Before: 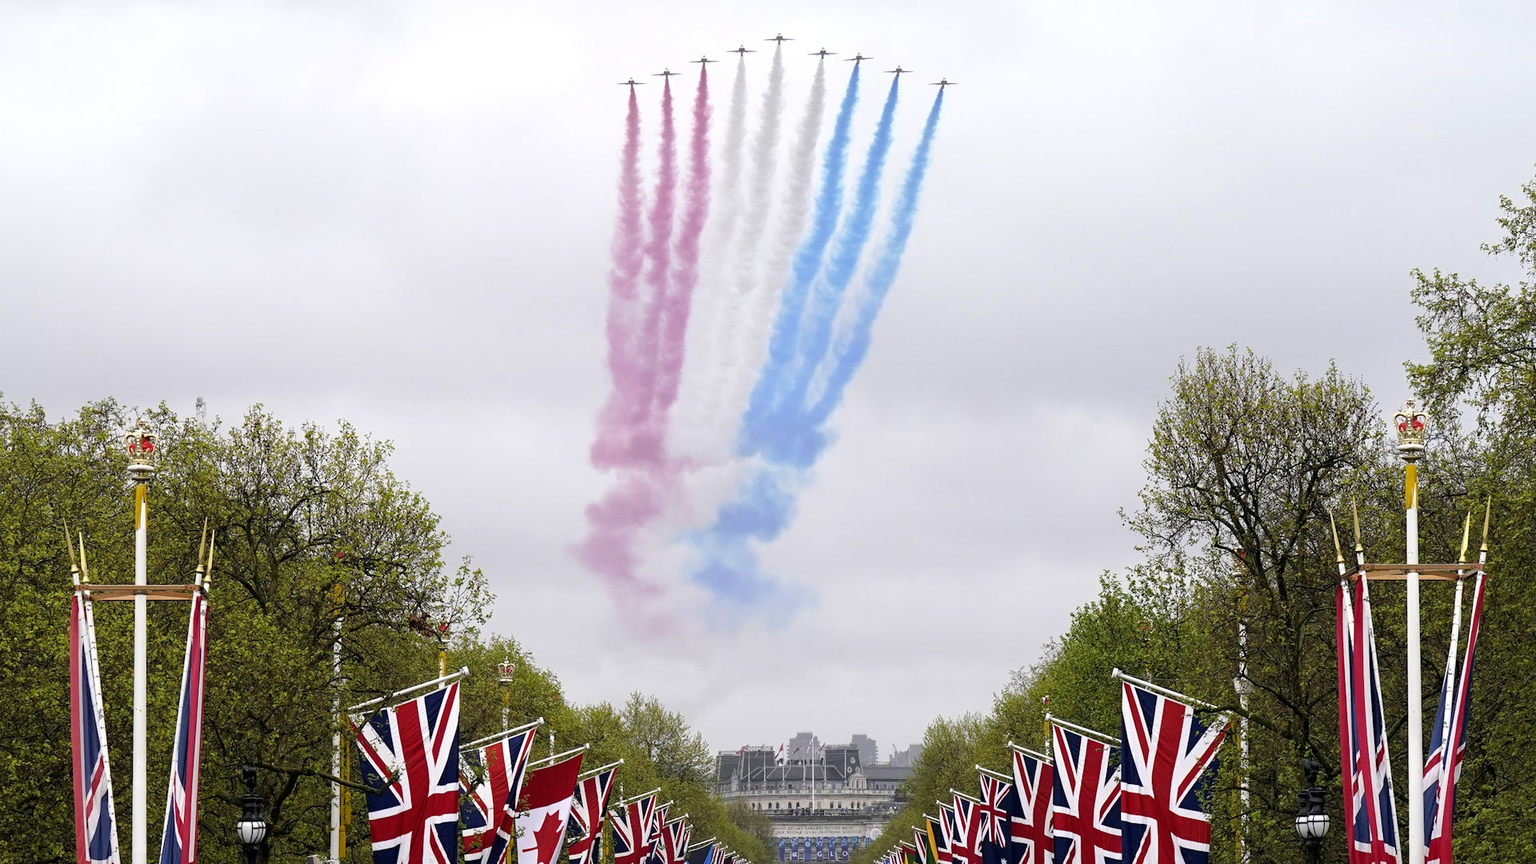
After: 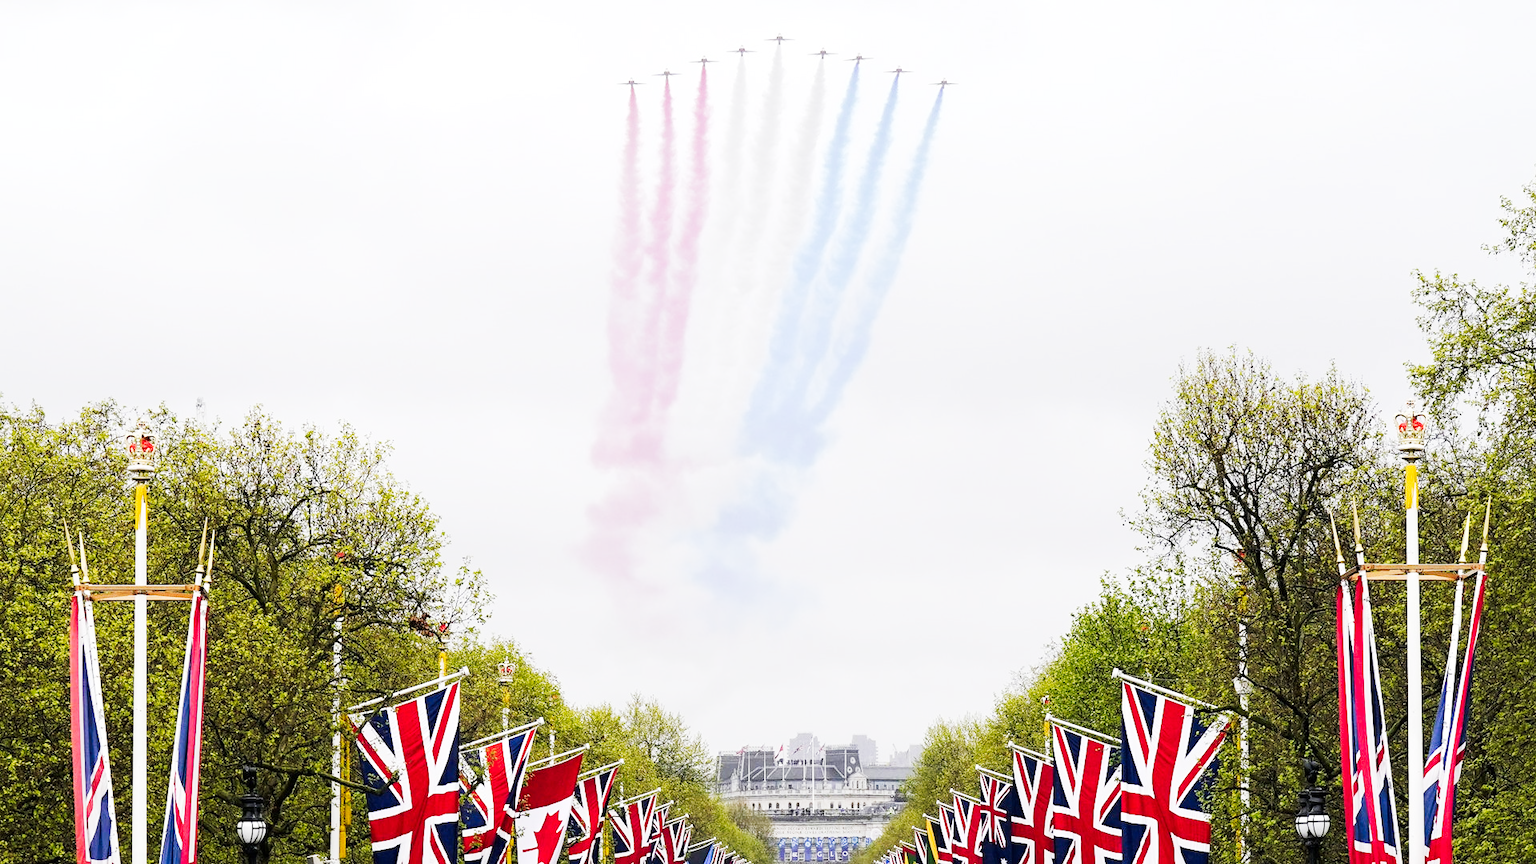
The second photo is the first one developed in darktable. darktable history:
tone curve: curves: ch0 [(0, 0) (0.003, 0.004) (0.011, 0.015) (0.025, 0.034) (0.044, 0.061) (0.069, 0.095) (0.1, 0.137) (0.136, 0.186) (0.177, 0.243) (0.224, 0.307) (0.277, 0.416) (0.335, 0.533) (0.399, 0.641) (0.468, 0.748) (0.543, 0.829) (0.623, 0.886) (0.709, 0.924) (0.801, 0.951) (0.898, 0.975) (1, 1)], preserve colors none
